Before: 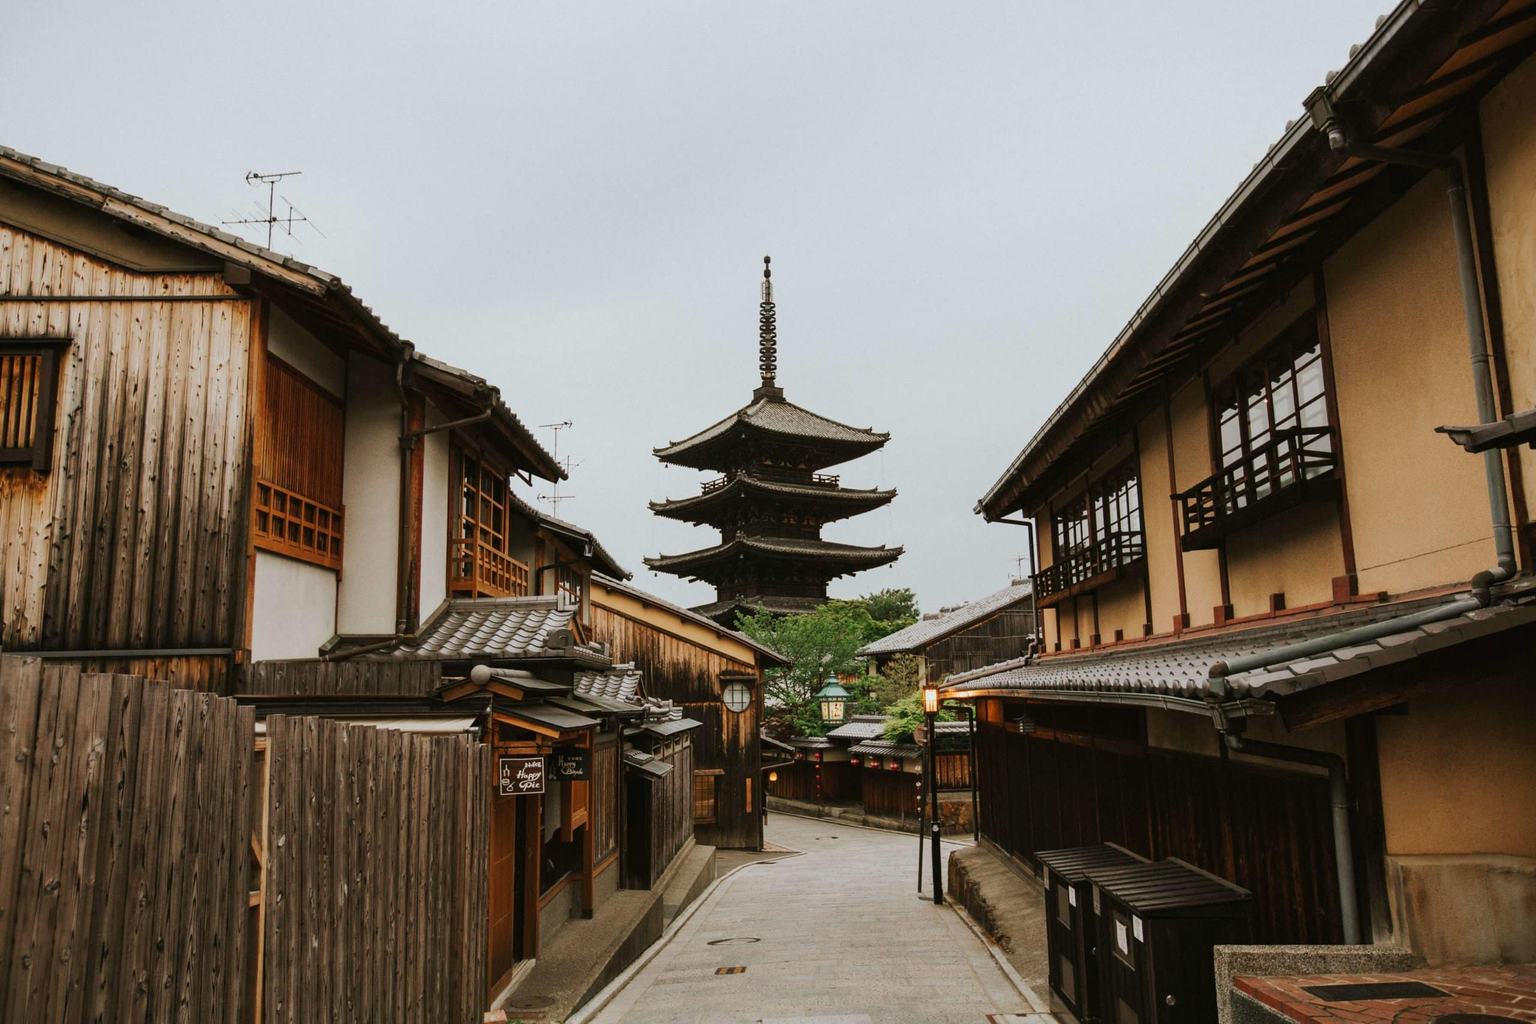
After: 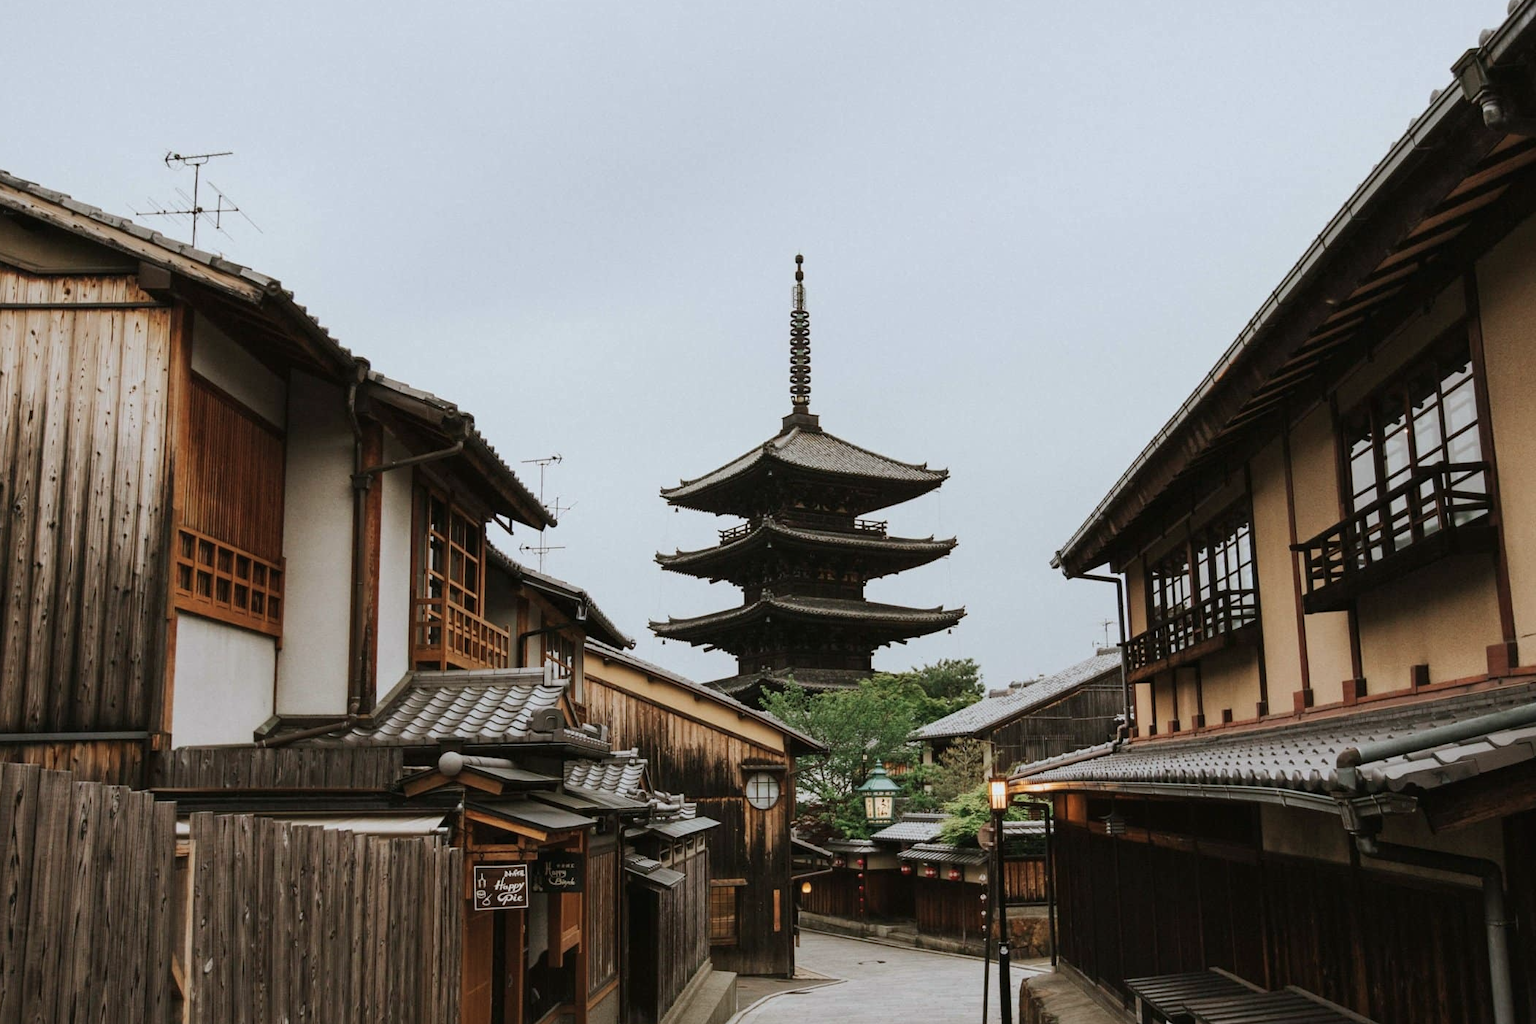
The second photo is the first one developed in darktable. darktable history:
crop and rotate: left 7.196%, top 4.574%, right 10.605%, bottom 13.178%
color correction: saturation 0.8
color calibration: x 0.355, y 0.367, temperature 4700.38 K
